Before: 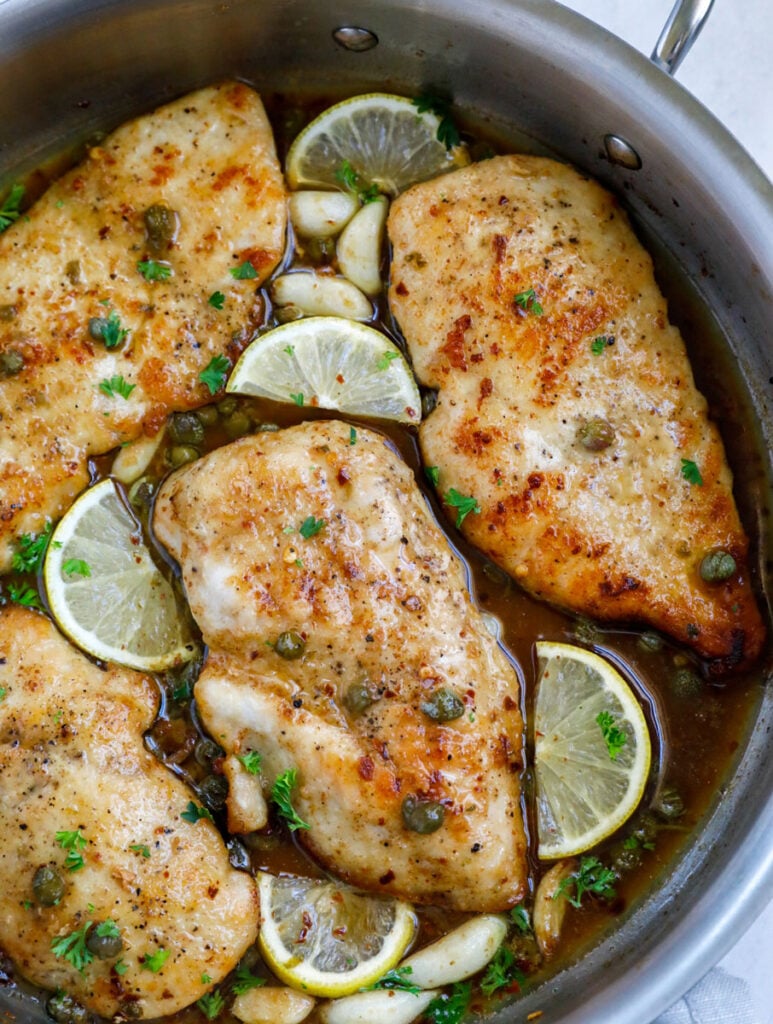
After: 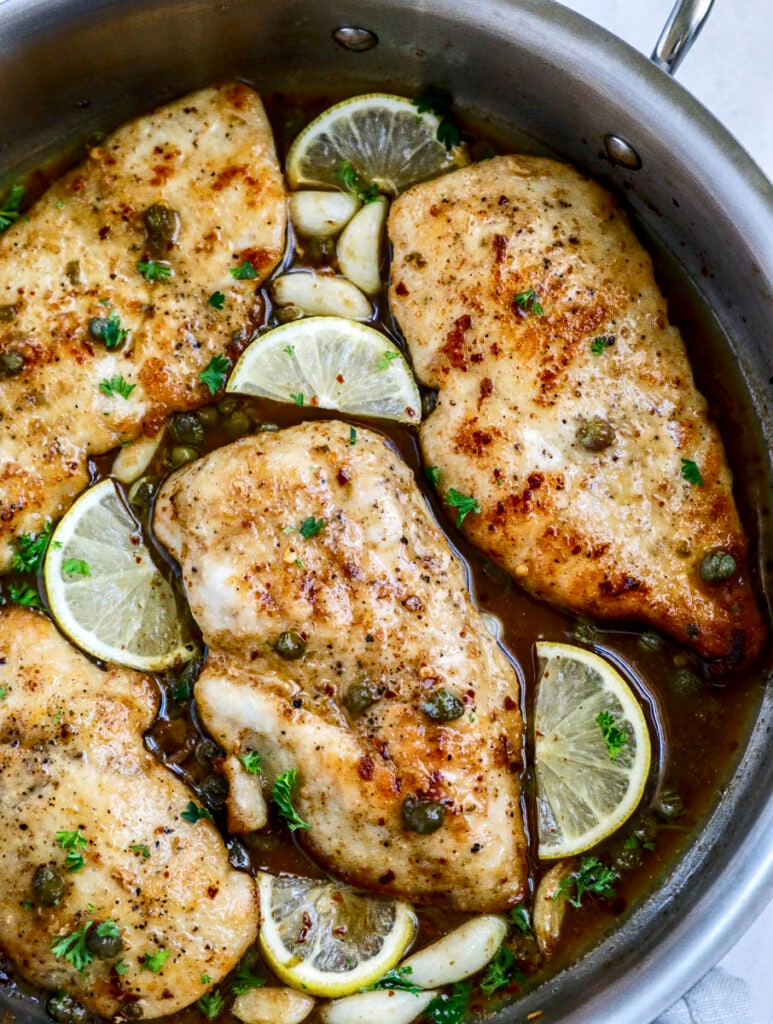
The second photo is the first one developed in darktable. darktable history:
local contrast: on, module defaults
tone curve: curves: ch0 [(0, 0) (0.055, 0.031) (0.282, 0.215) (0.729, 0.785) (1, 1)], color space Lab, independent channels, preserve colors none
